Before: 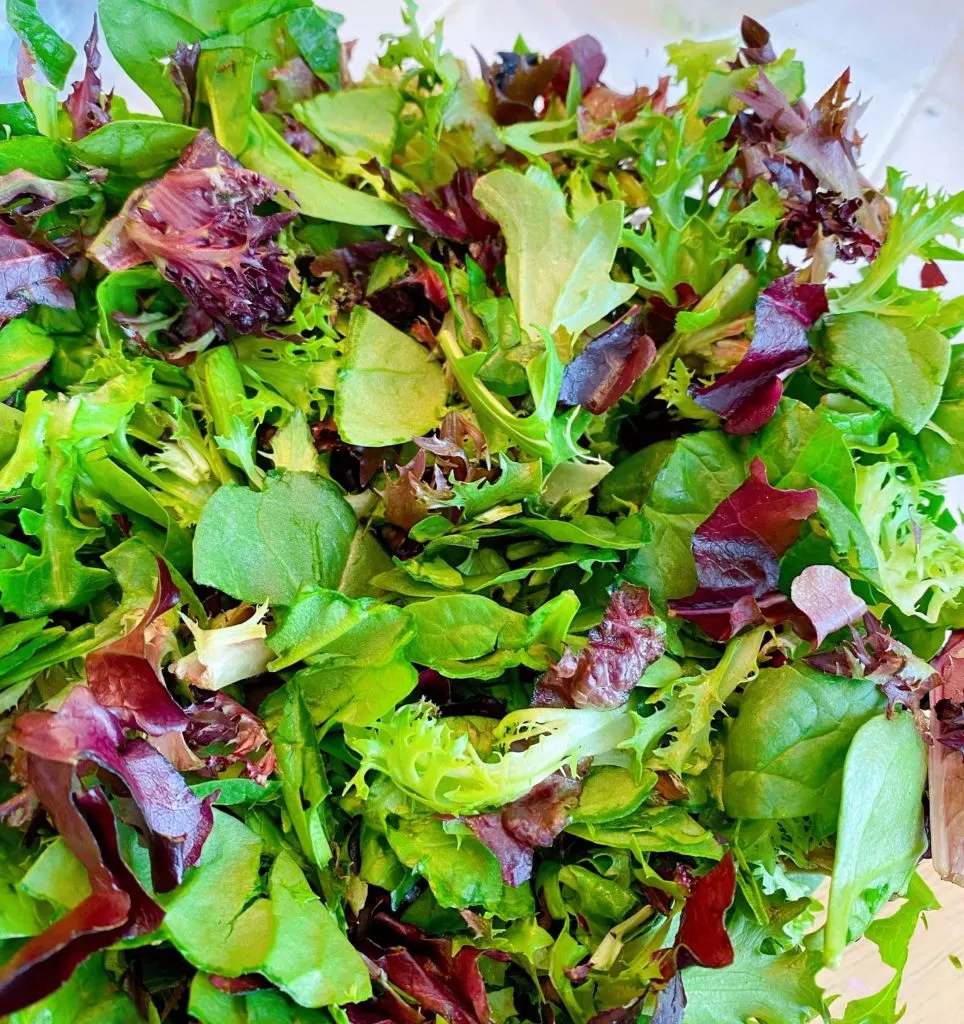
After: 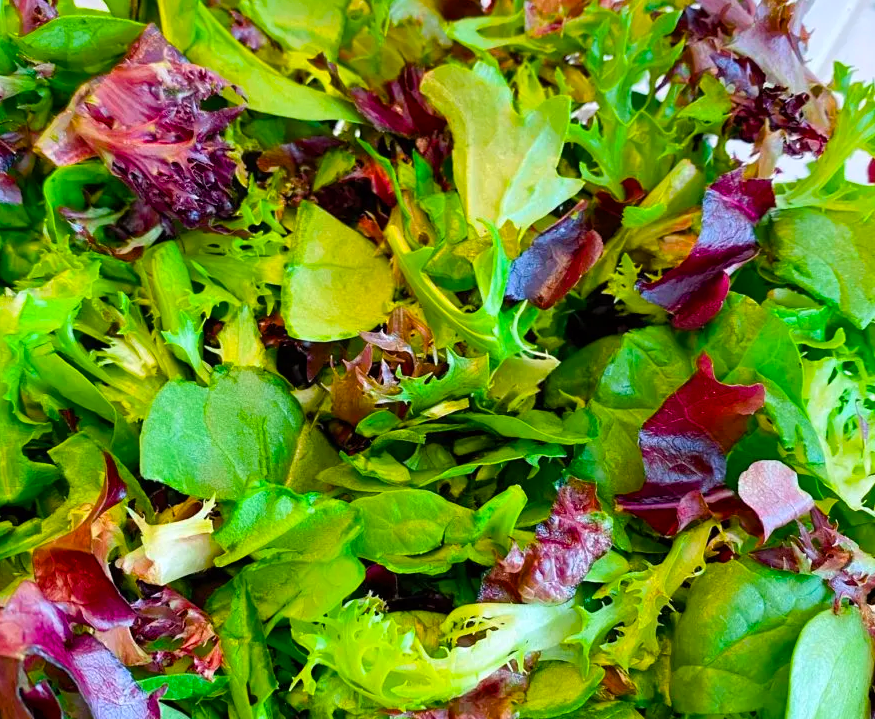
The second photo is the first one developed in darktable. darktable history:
crop: left 5.596%, top 10.314%, right 3.534%, bottom 19.395%
color balance rgb: perceptual saturation grading › global saturation 40%, global vibrance 15%
